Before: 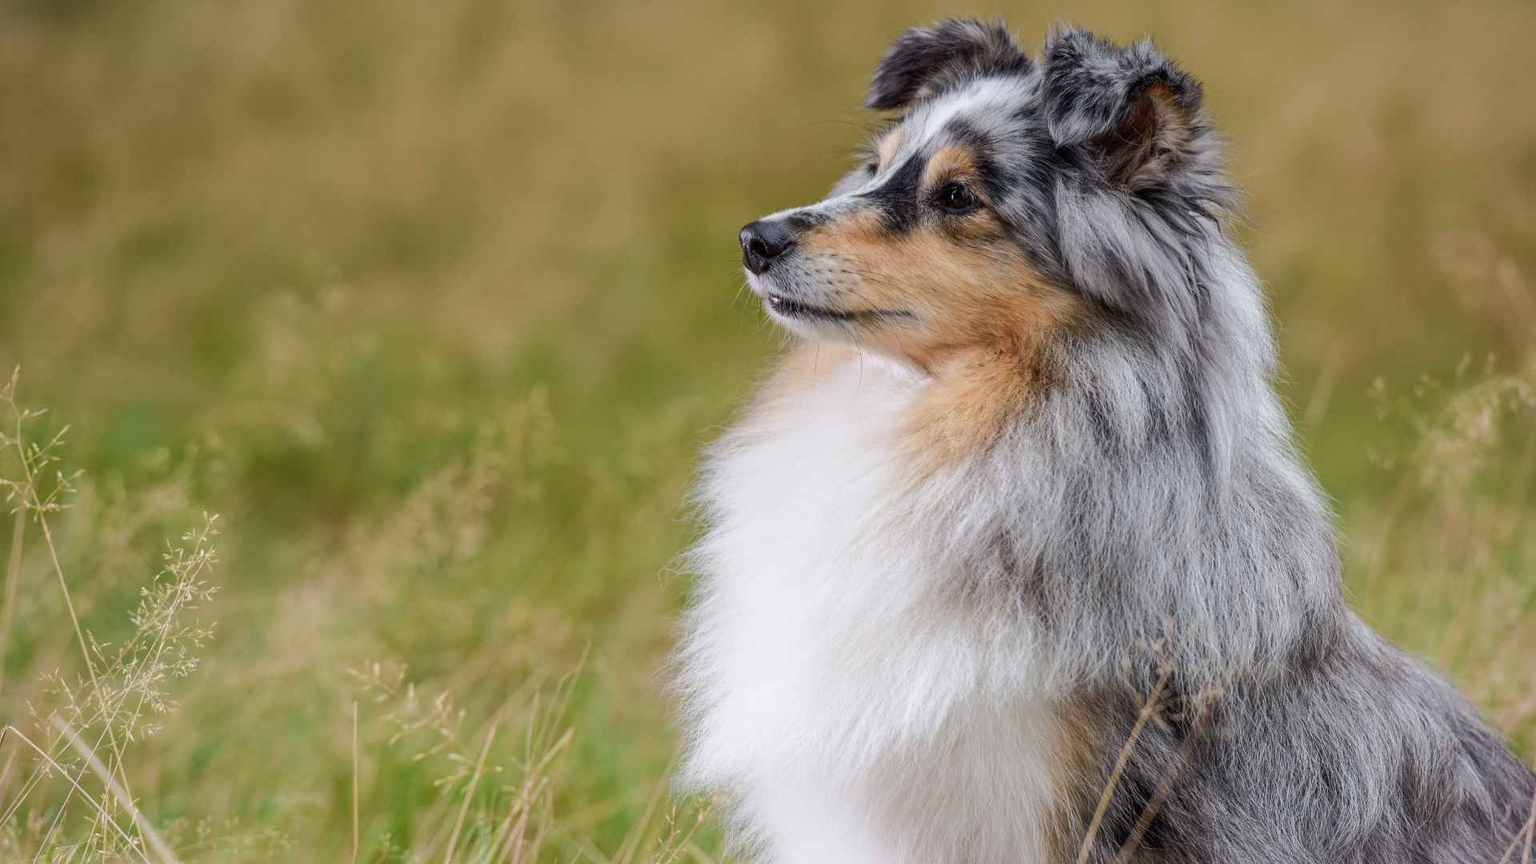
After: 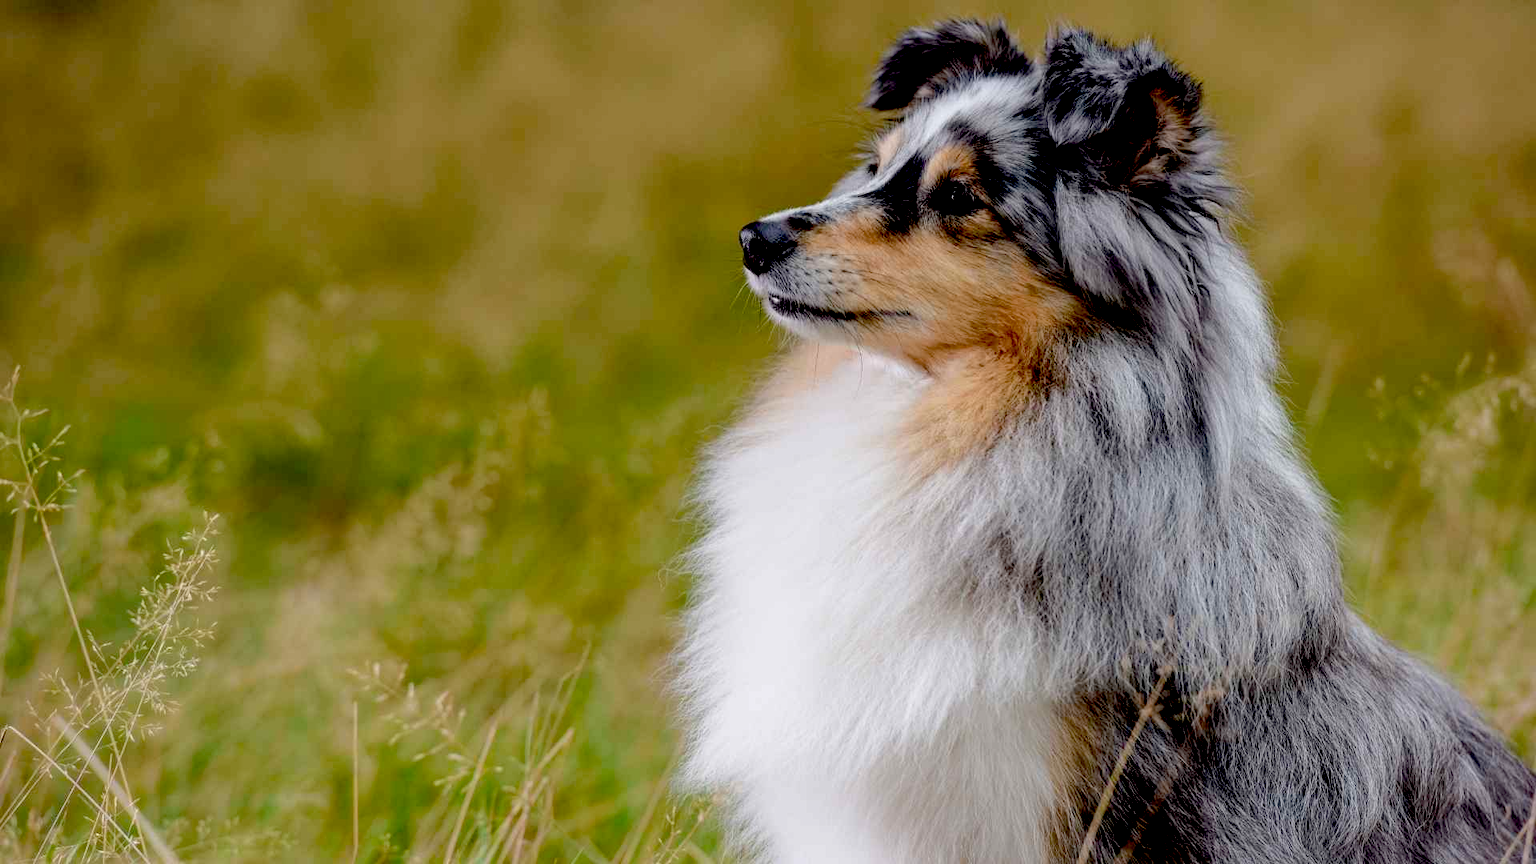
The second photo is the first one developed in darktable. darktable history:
exposure: black level correction 0.055, exposure -0.037 EV, compensate highlight preservation false
